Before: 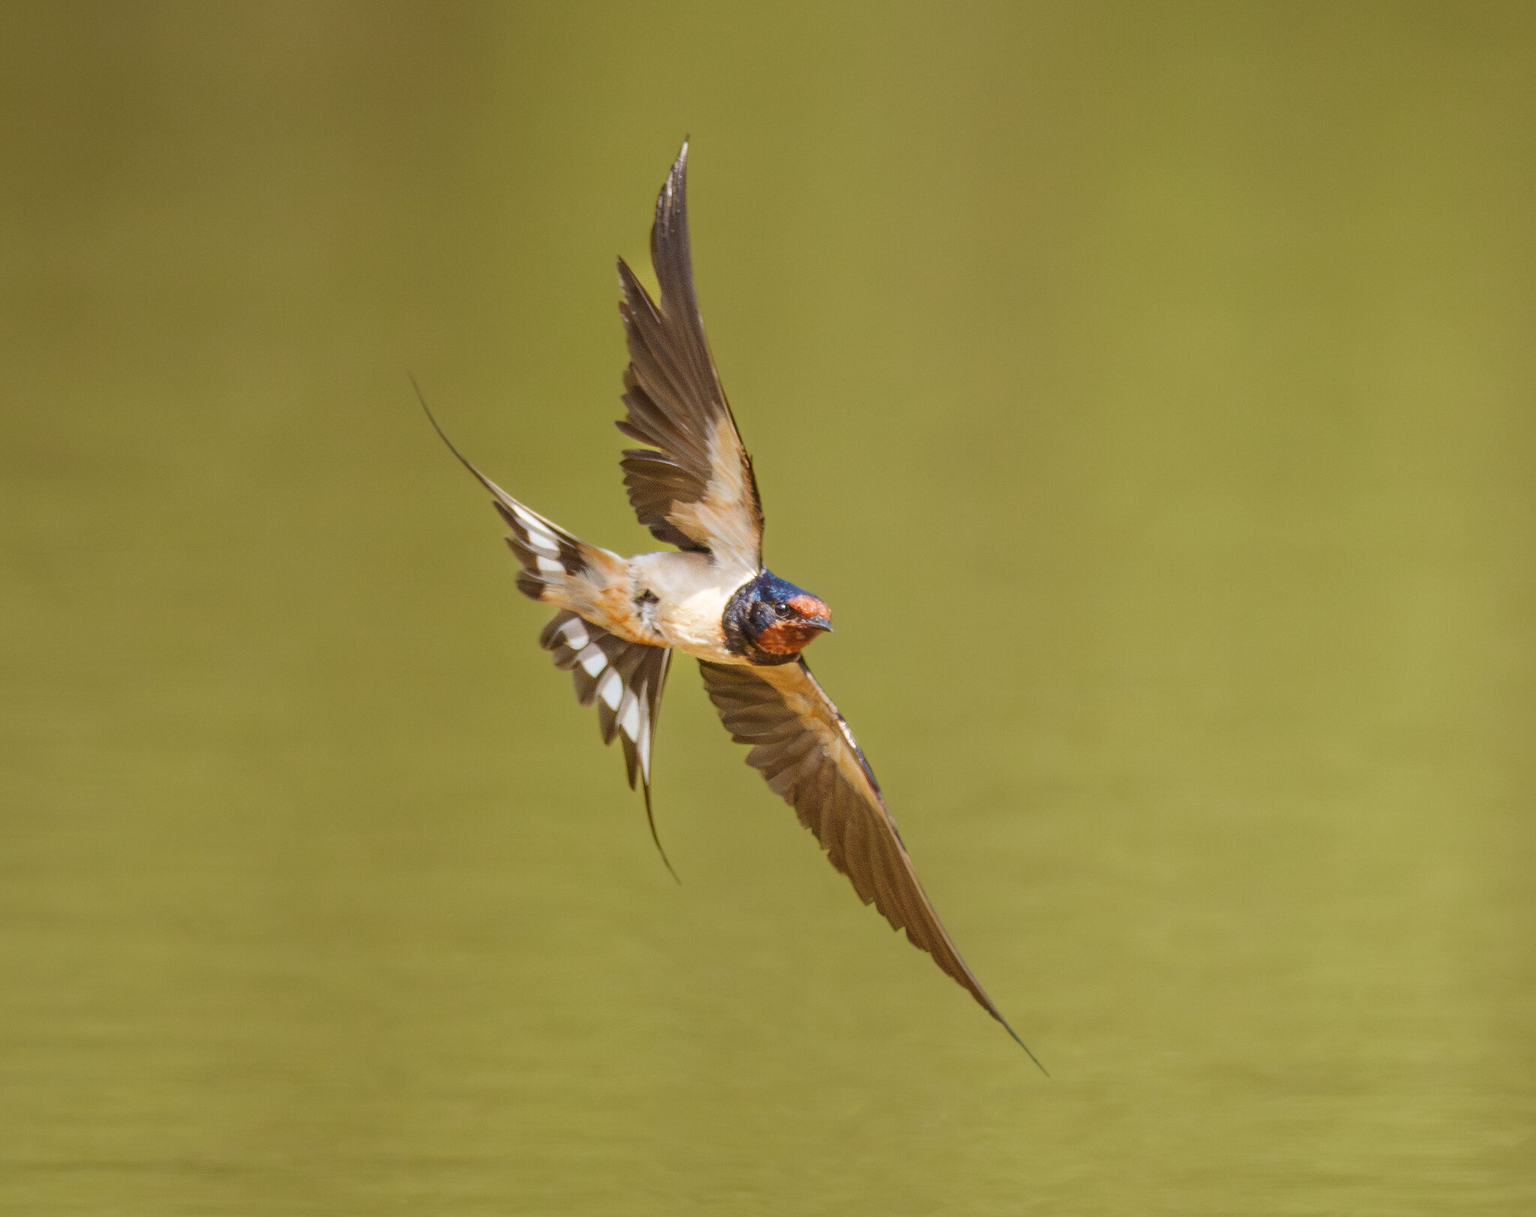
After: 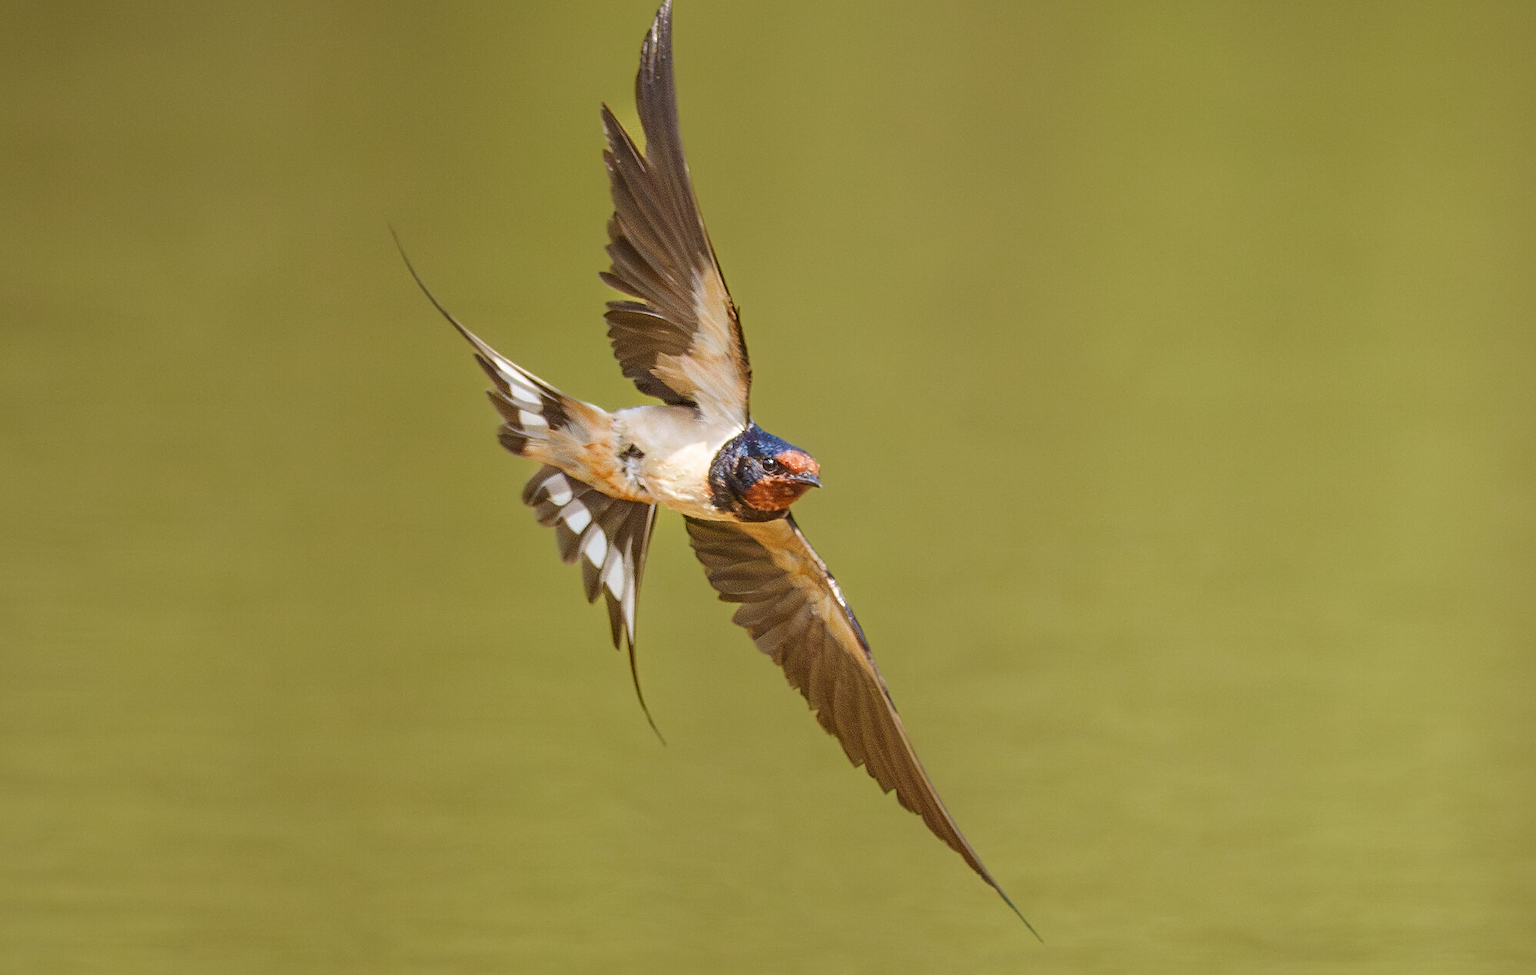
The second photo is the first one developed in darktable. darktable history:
crop and rotate: left 1.94%, top 12.798%, right 0.243%, bottom 8.819%
sharpen: on, module defaults
shadows and highlights: shadows 25.17, highlights -23.56
